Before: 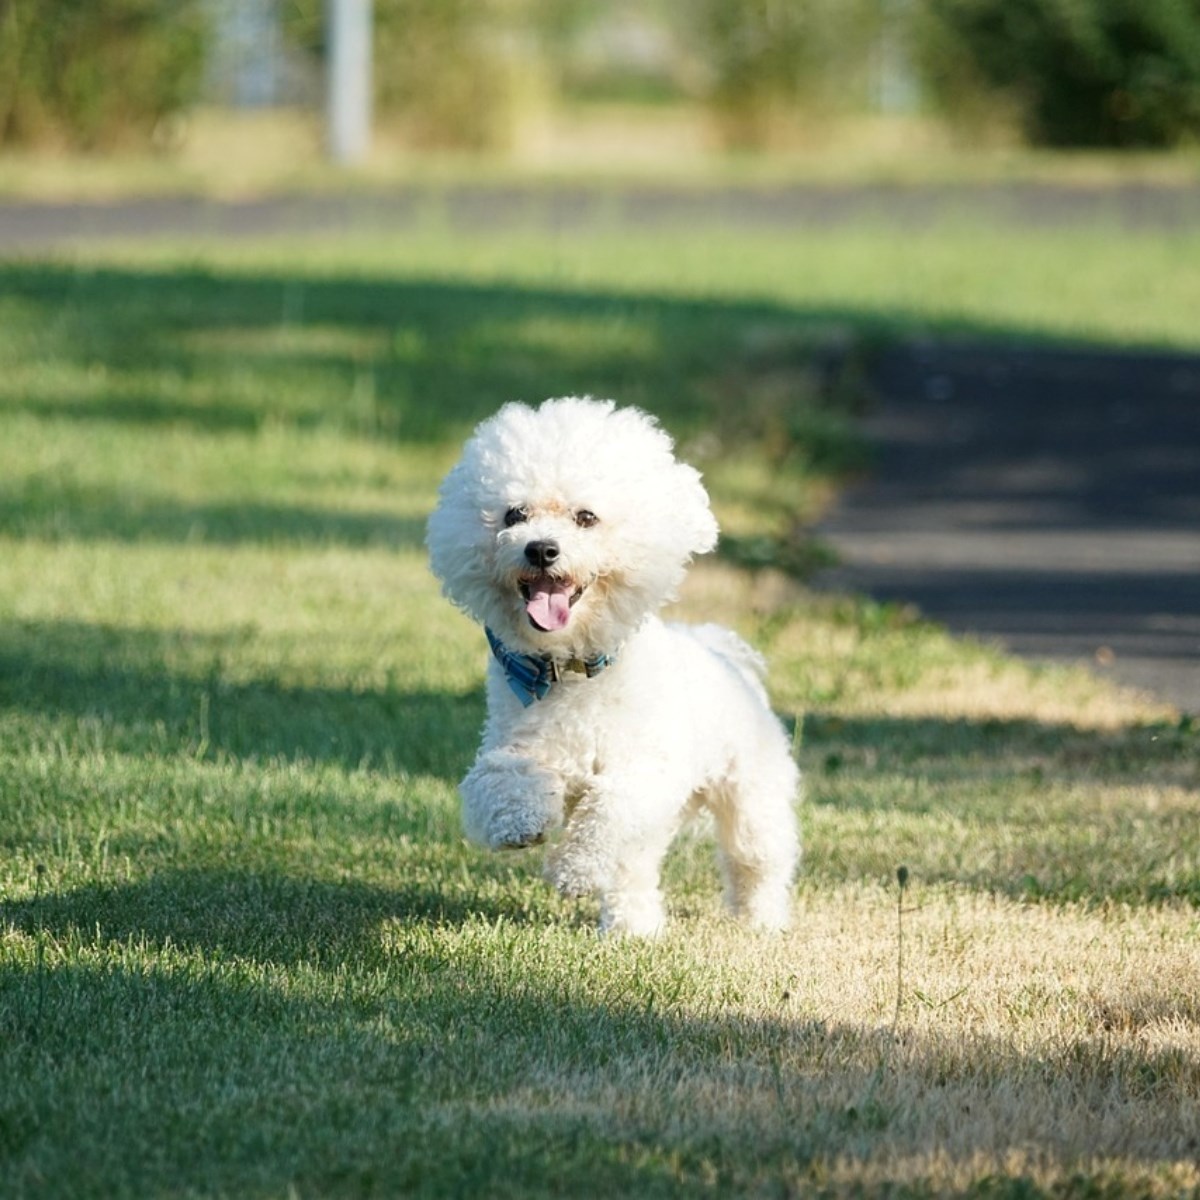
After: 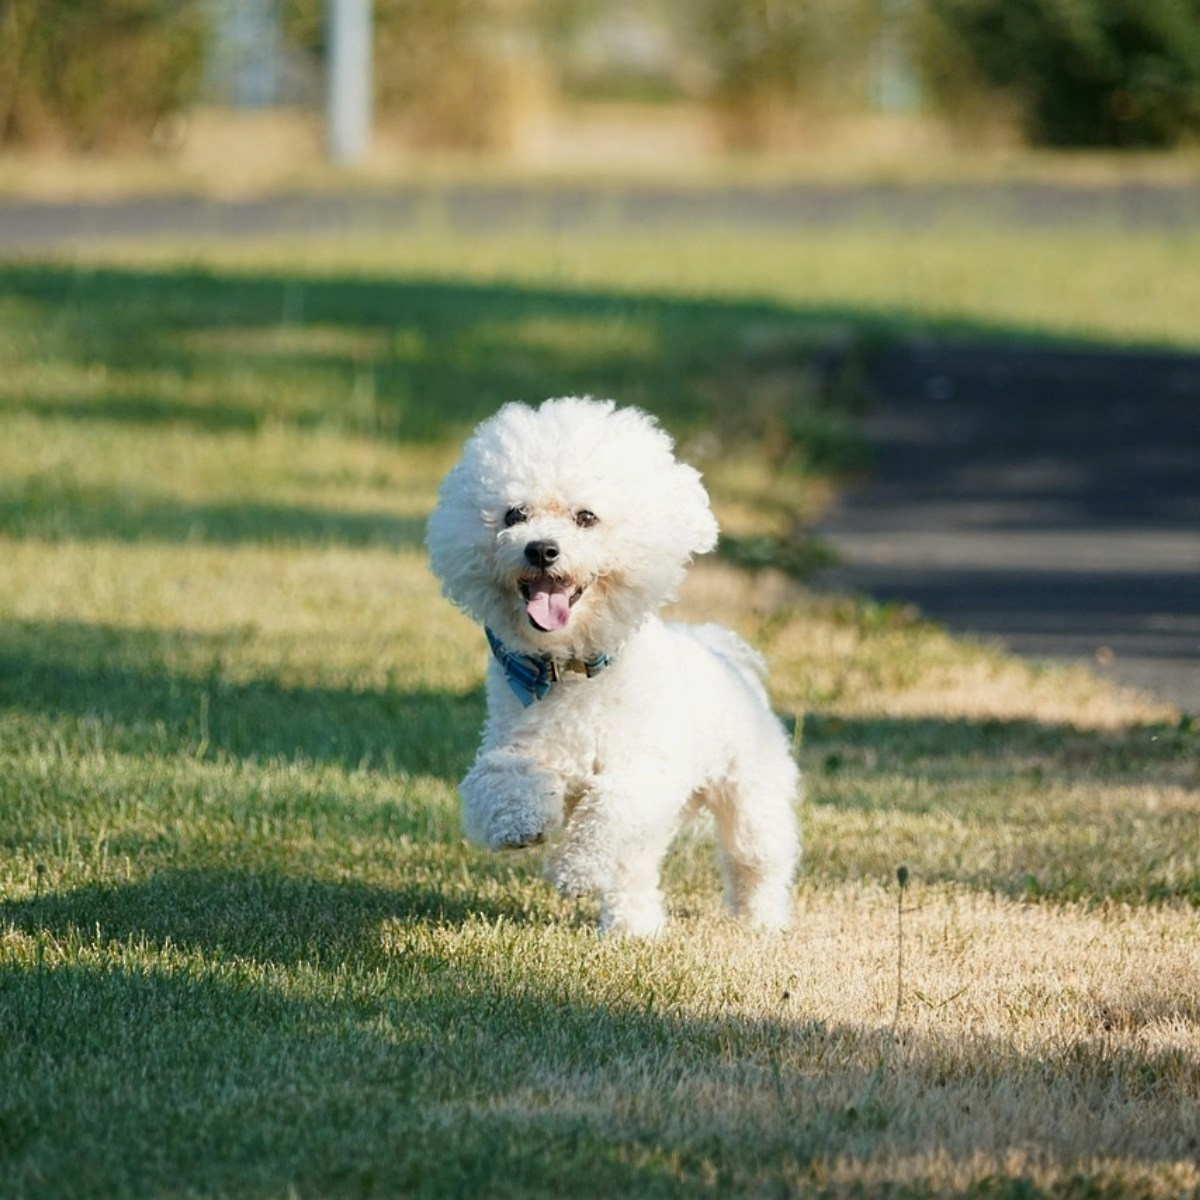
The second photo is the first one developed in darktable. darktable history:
sharpen: radius 5.325, amount 0.312, threshold 26.433
color zones: curves: ch2 [(0, 0.5) (0.143, 0.5) (0.286, 0.416) (0.429, 0.5) (0.571, 0.5) (0.714, 0.5) (0.857, 0.5) (1, 0.5)]
exposure: exposure -0.151 EV, compensate highlight preservation false
